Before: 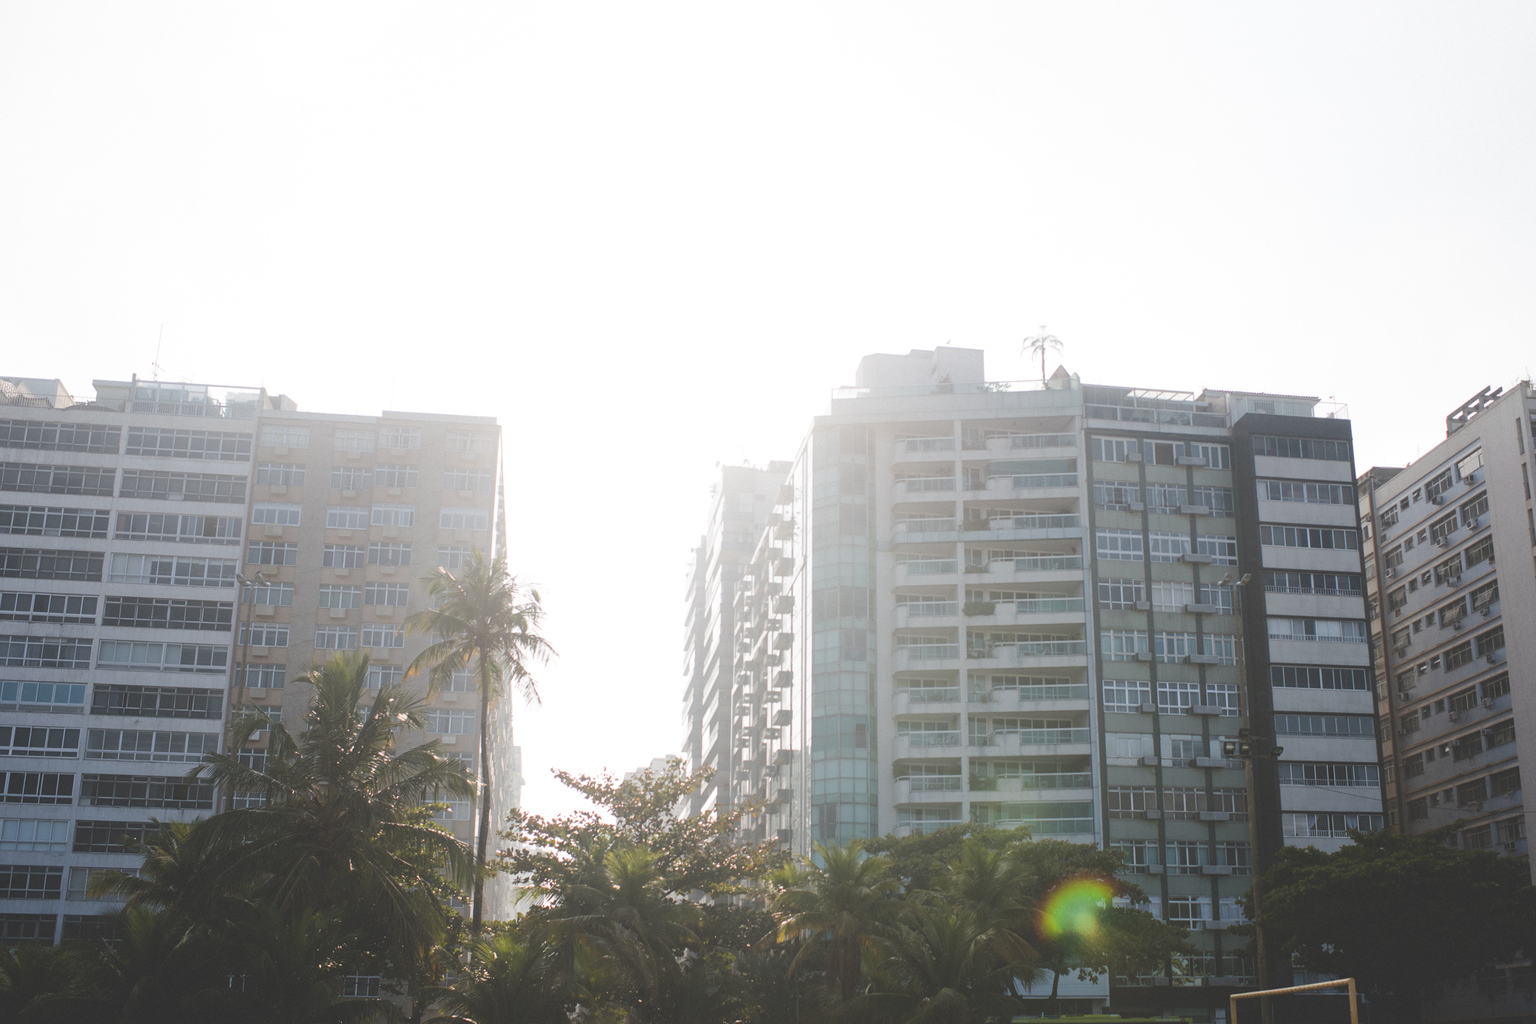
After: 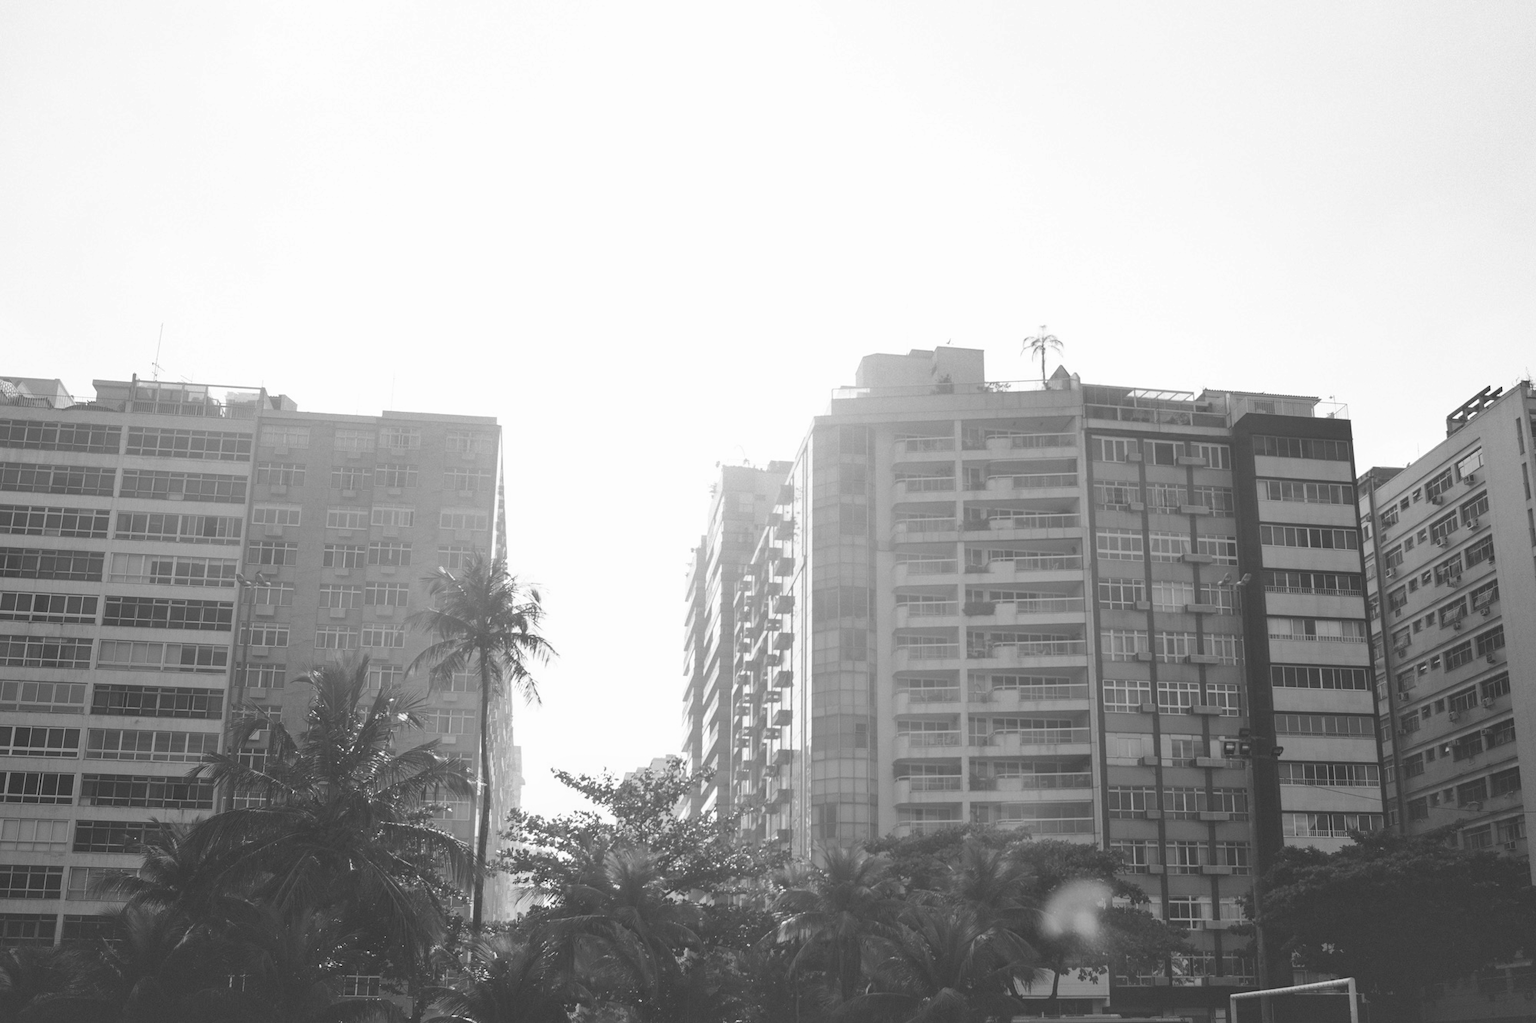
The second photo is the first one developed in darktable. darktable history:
shadows and highlights: highlights color adjustment 0%, low approximation 0.01, soften with gaussian
monochrome: a -11.7, b 1.62, size 0.5, highlights 0.38
